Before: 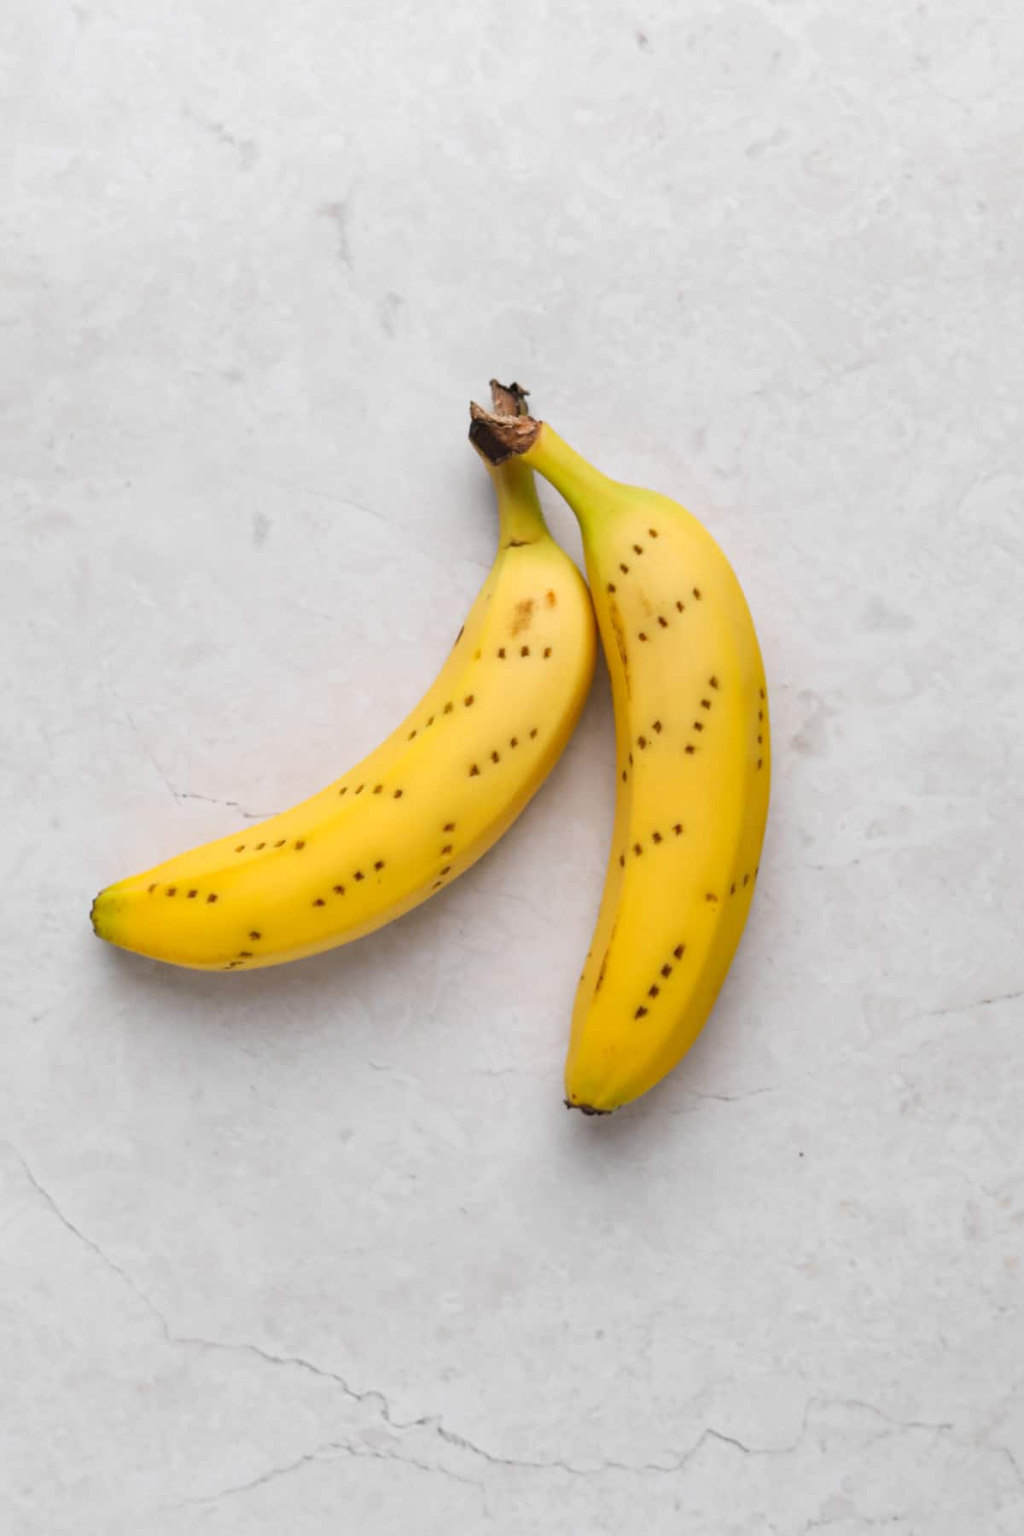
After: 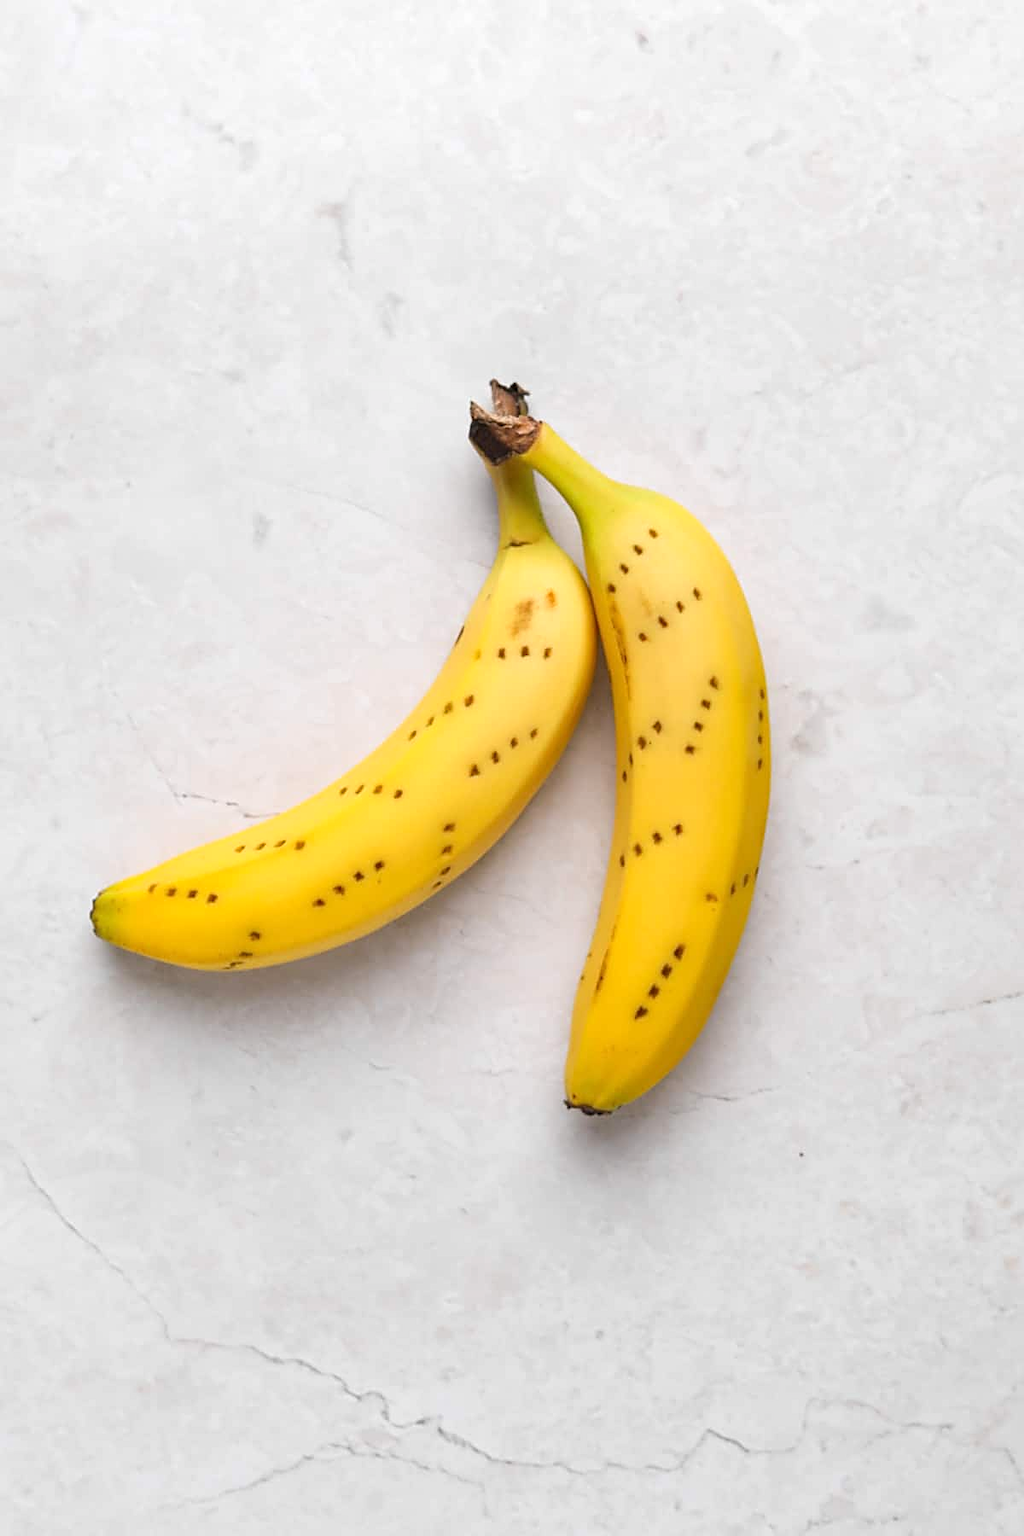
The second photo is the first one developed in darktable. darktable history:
sharpen: on, module defaults
exposure: exposure 0.236 EV, compensate highlight preservation false
